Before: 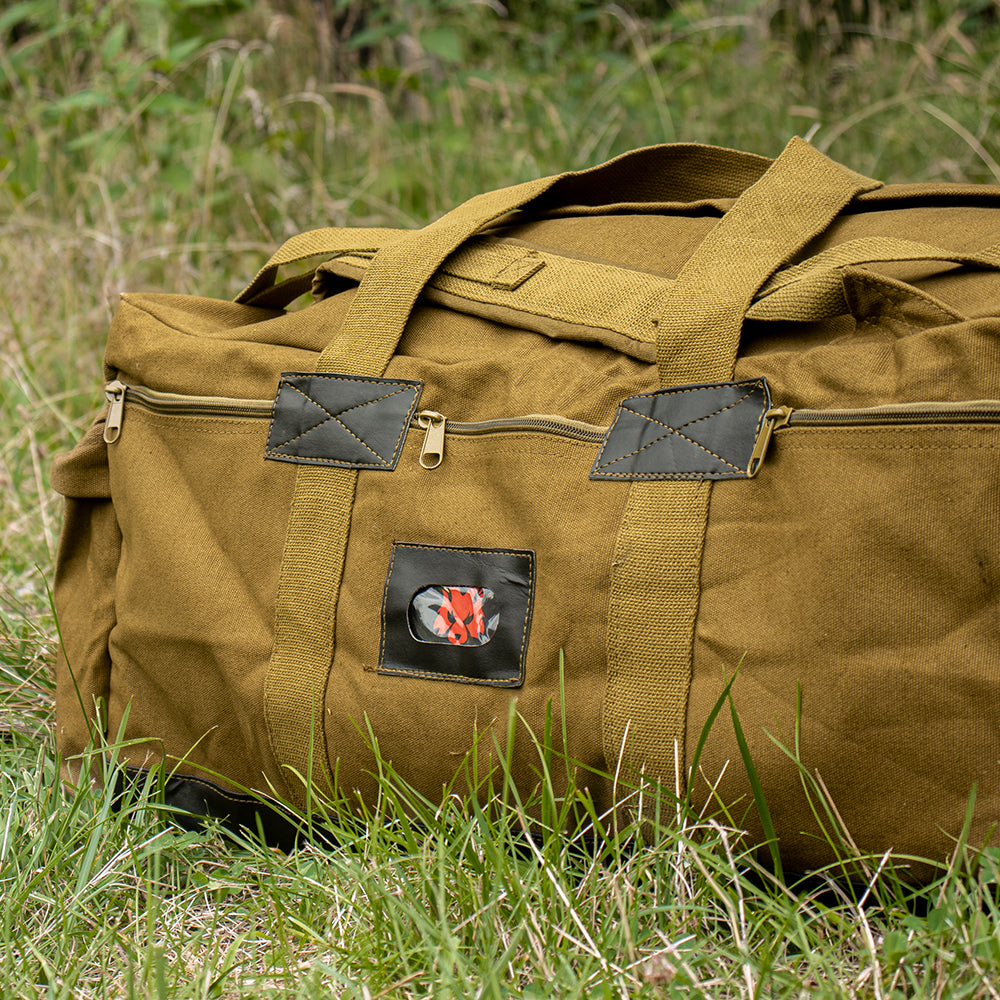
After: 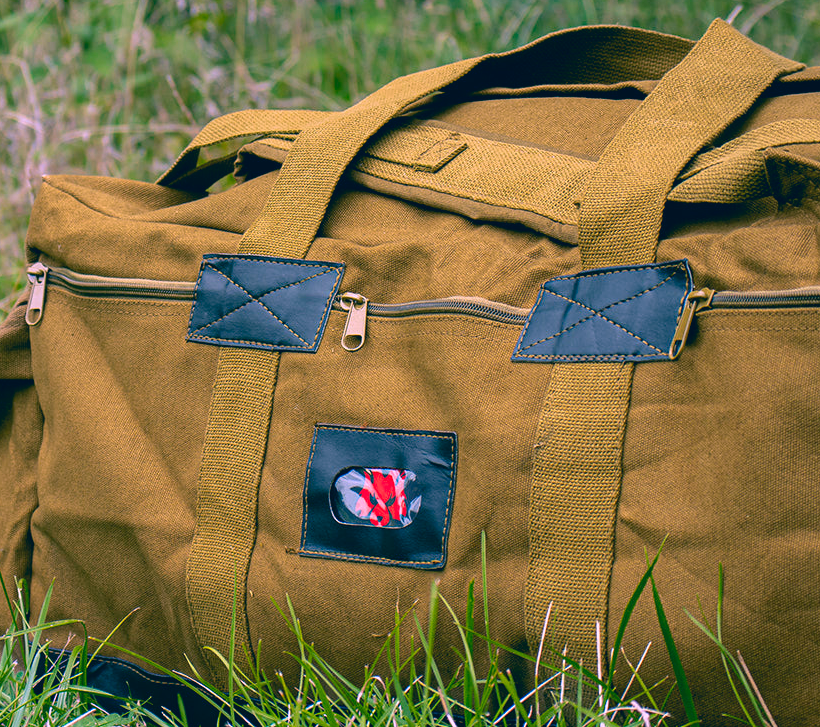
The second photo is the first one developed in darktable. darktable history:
color correction: highlights a* 17.03, highlights b* 0.205, shadows a* -15.38, shadows b* -14.56, saturation 1.5
crop: left 7.856%, top 11.836%, right 10.12%, bottom 15.387%
color calibration: illuminant as shot in camera, x 0.37, y 0.382, temperature 4313.32 K
white balance: red 0.983, blue 1.036
